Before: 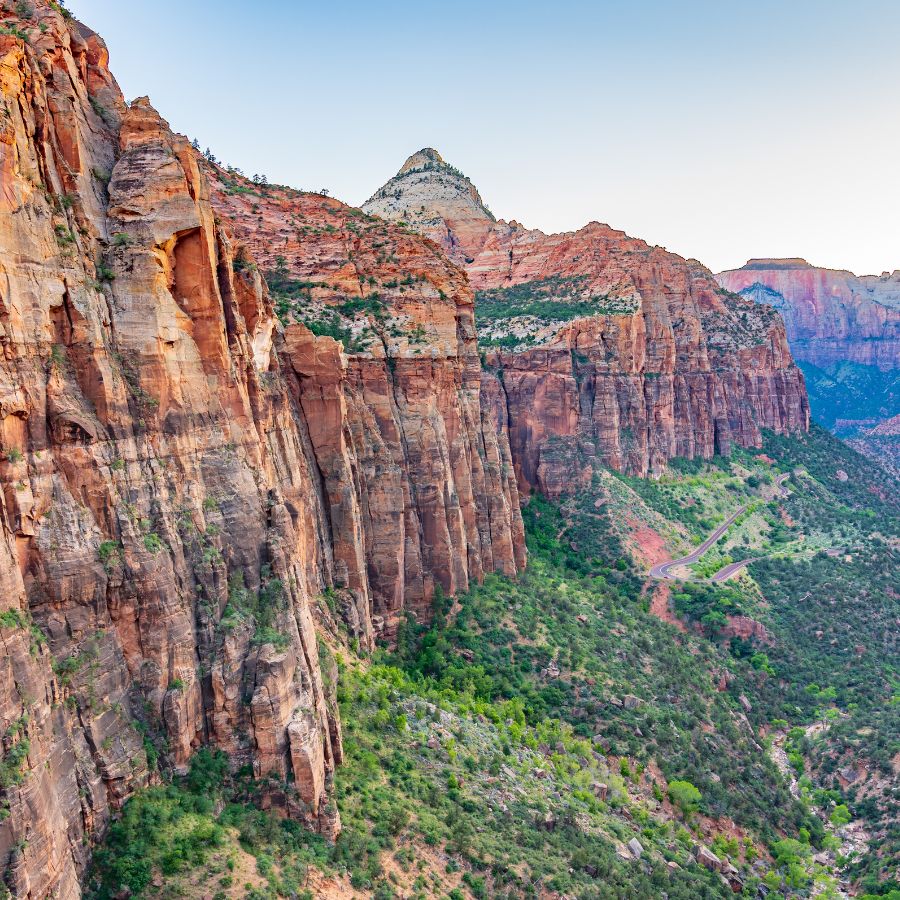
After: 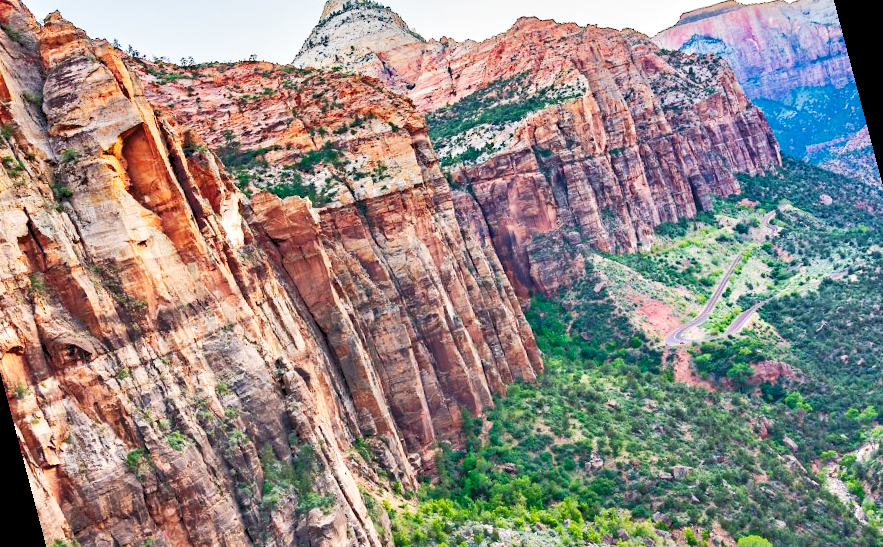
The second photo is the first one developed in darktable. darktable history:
tone equalizer: -8 EV -0.528 EV, -7 EV -0.319 EV, -6 EV -0.083 EV, -5 EV 0.413 EV, -4 EV 0.985 EV, -3 EV 0.791 EV, -2 EV -0.01 EV, -1 EV 0.14 EV, +0 EV -0.012 EV, smoothing 1
tone curve: curves: ch0 [(0, 0) (0.003, 0.072) (0.011, 0.077) (0.025, 0.082) (0.044, 0.094) (0.069, 0.106) (0.1, 0.125) (0.136, 0.145) (0.177, 0.173) (0.224, 0.216) (0.277, 0.281) (0.335, 0.356) (0.399, 0.436) (0.468, 0.53) (0.543, 0.629) (0.623, 0.724) (0.709, 0.808) (0.801, 0.88) (0.898, 0.941) (1, 1)], preserve colors none
rotate and perspective: rotation -14.8°, crop left 0.1, crop right 0.903, crop top 0.25, crop bottom 0.748
contrast equalizer: y [[0.524, 0.538, 0.547, 0.548, 0.538, 0.524], [0.5 ×6], [0.5 ×6], [0 ×6], [0 ×6]]
